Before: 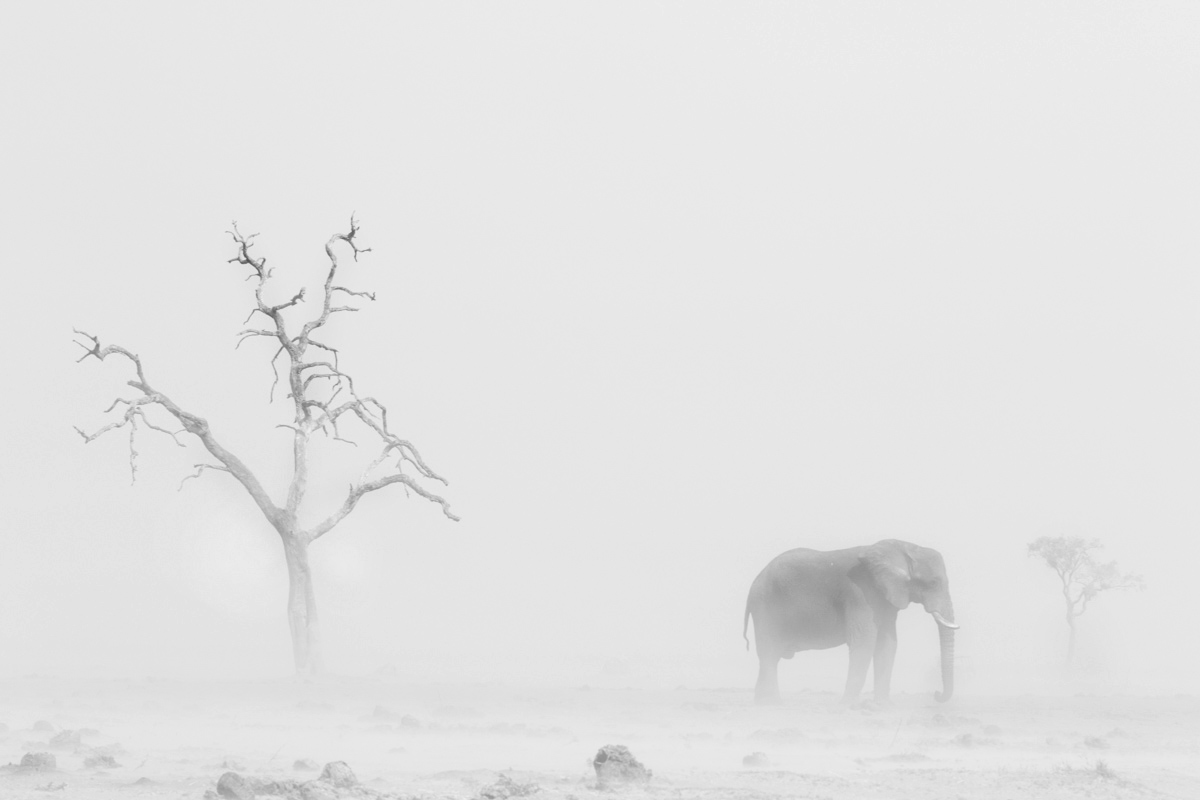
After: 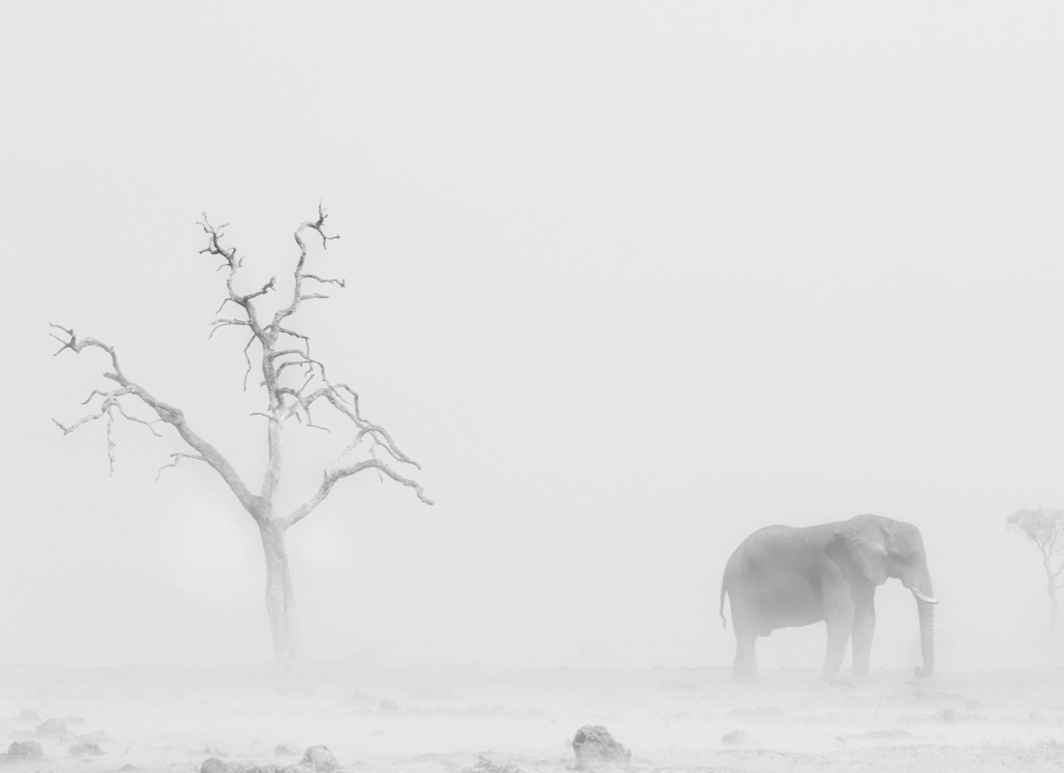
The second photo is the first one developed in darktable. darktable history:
rotate and perspective: rotation -1.32°, lens shift (horizontal) -0.031, crop left 0.015, crop right 0.985, crop top 0.047, crop bottom 0.982
crop and rotate: left 1.088%, right 8.807%
